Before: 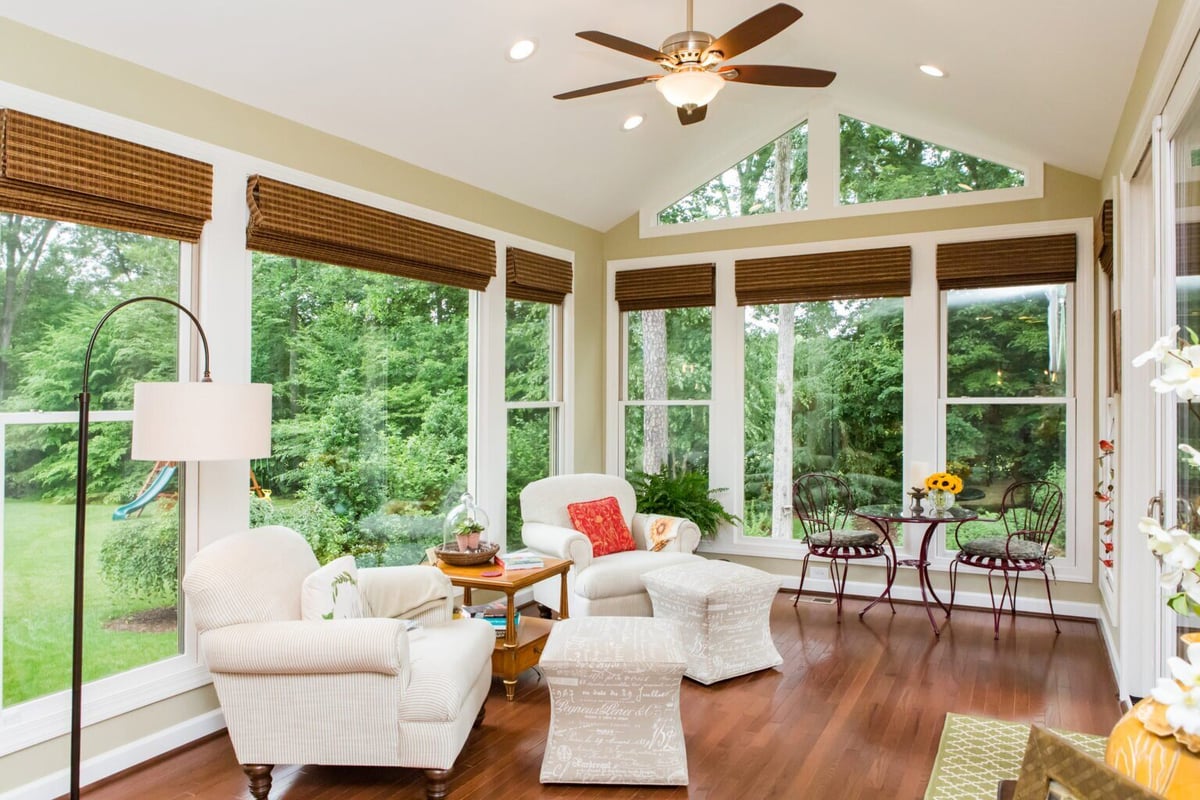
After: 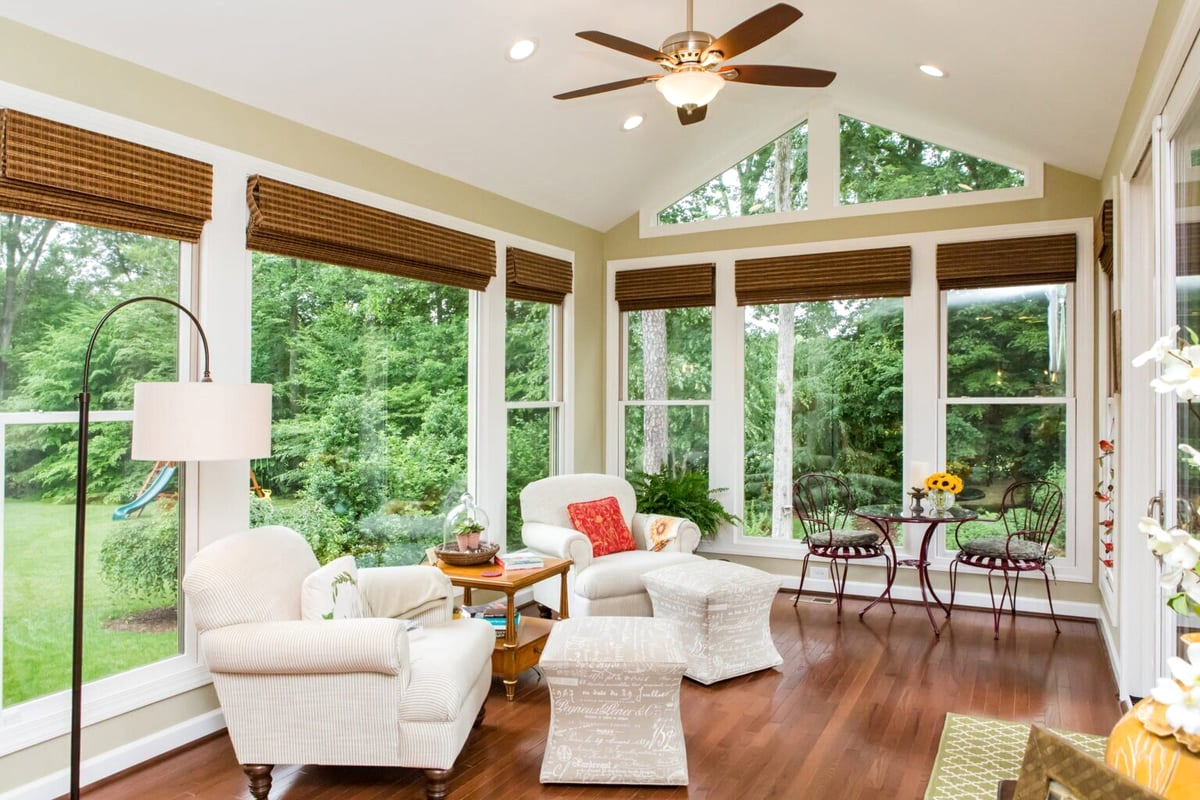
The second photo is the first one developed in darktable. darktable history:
local contrast: highlights 107%, shadows 97%, detail 119%, midtone range 0.2
